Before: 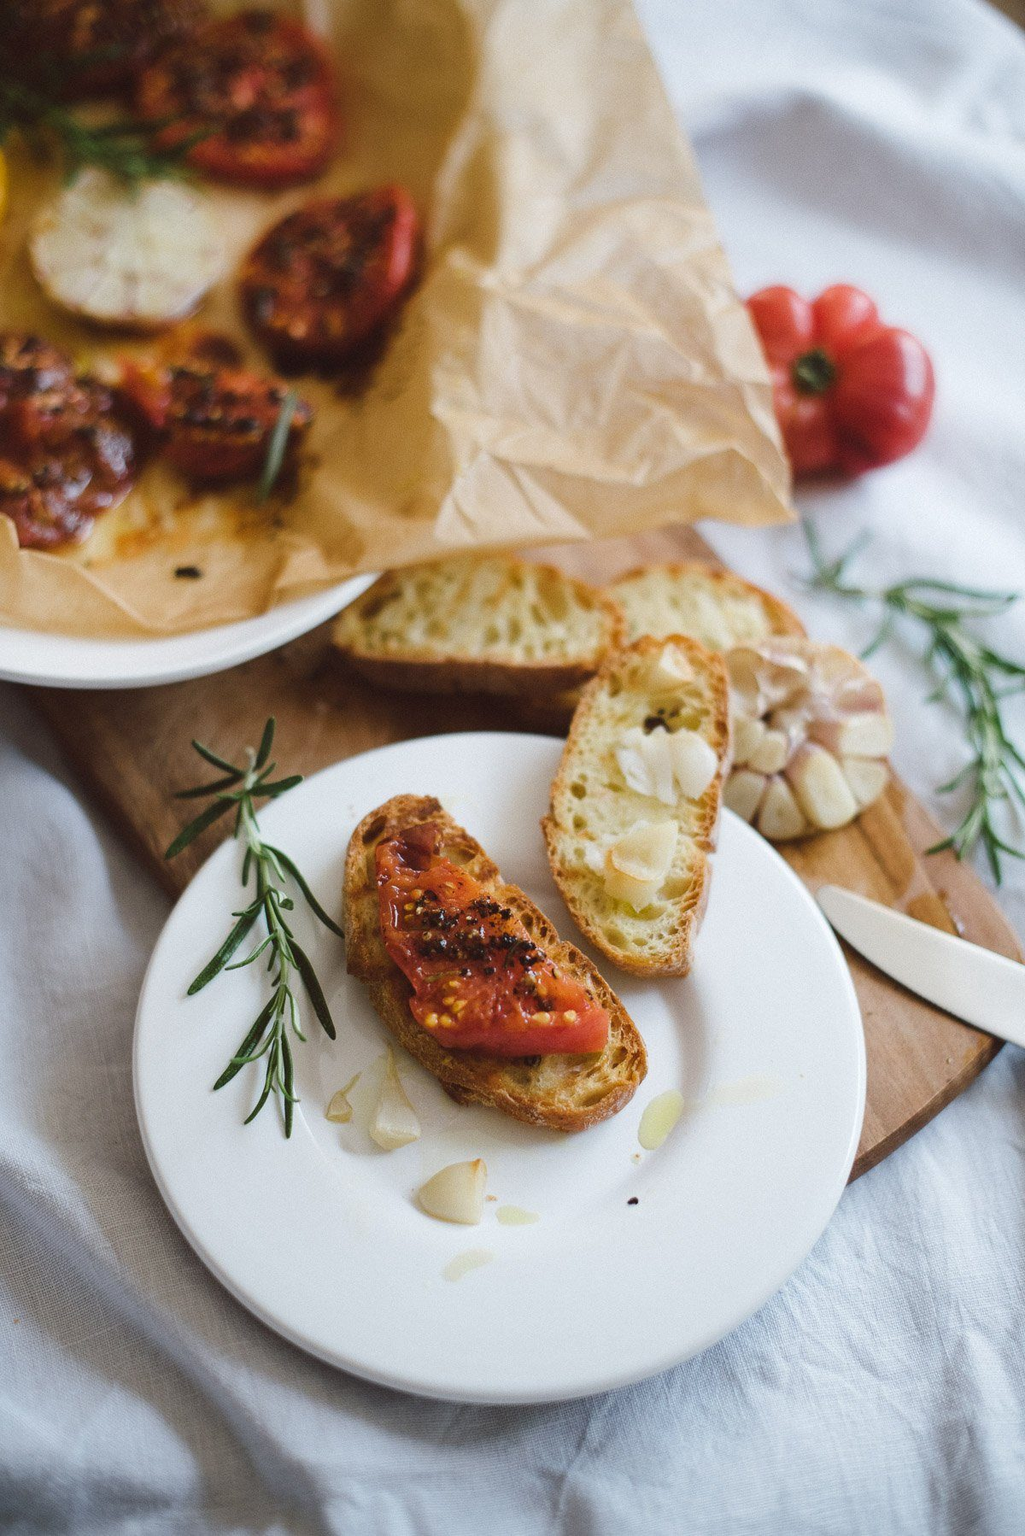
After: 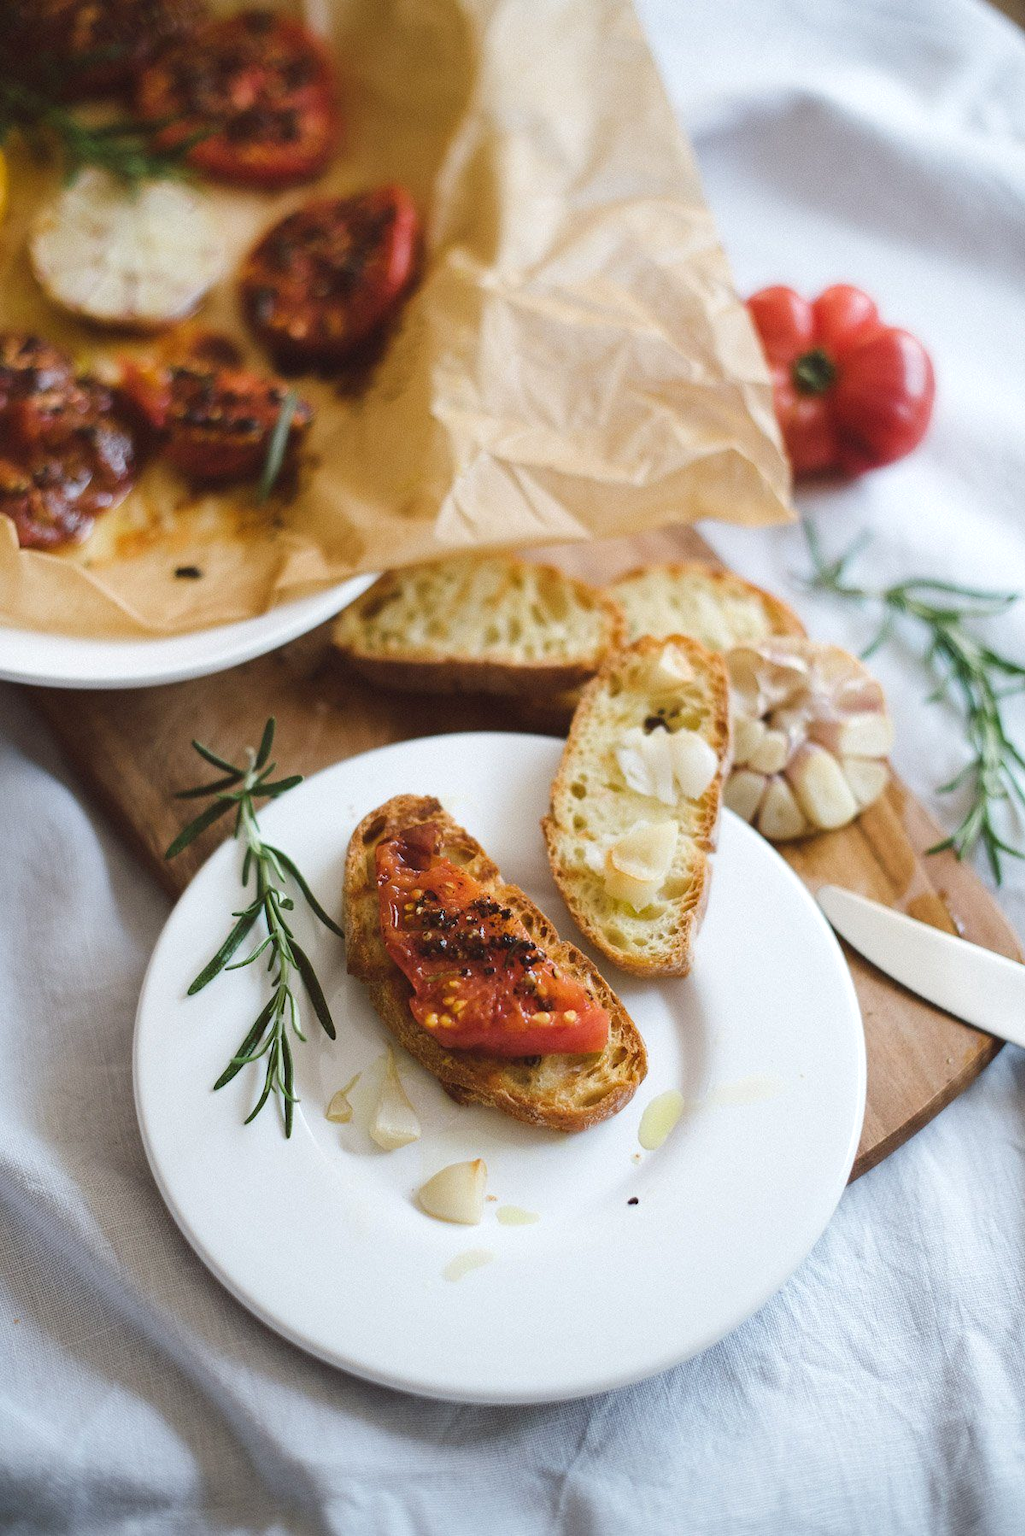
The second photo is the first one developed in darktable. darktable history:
exposure: exposure 0.176 EV, compensate exposure bias true, compensate highlight preservation false
